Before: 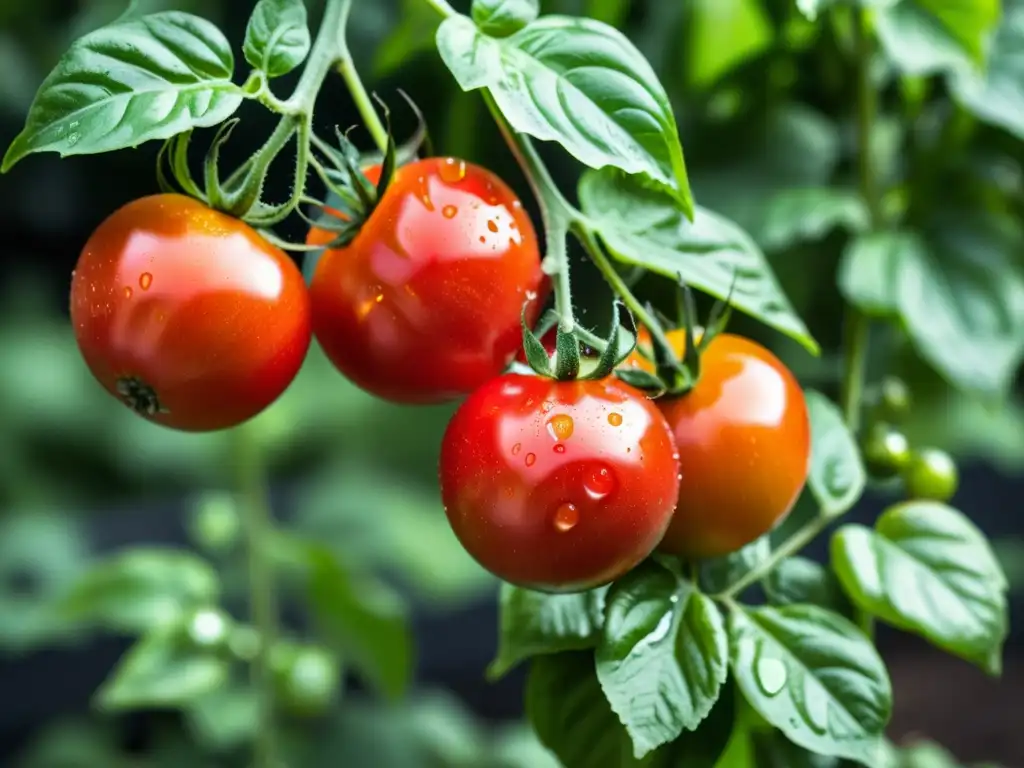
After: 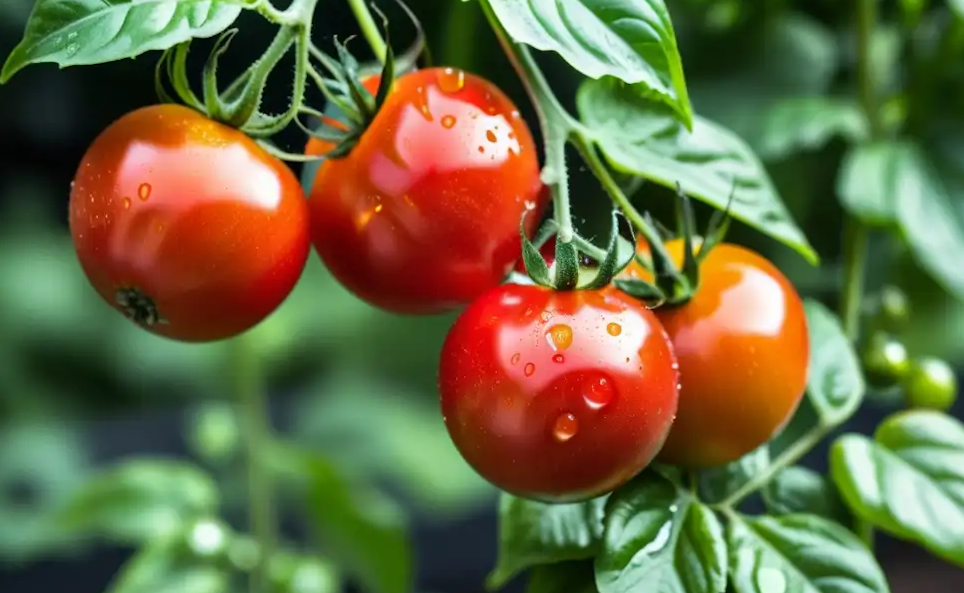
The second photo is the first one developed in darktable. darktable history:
crop and rotate: angle 0.094°, top 11.75%, right 5.624%, bottom 10.844%
